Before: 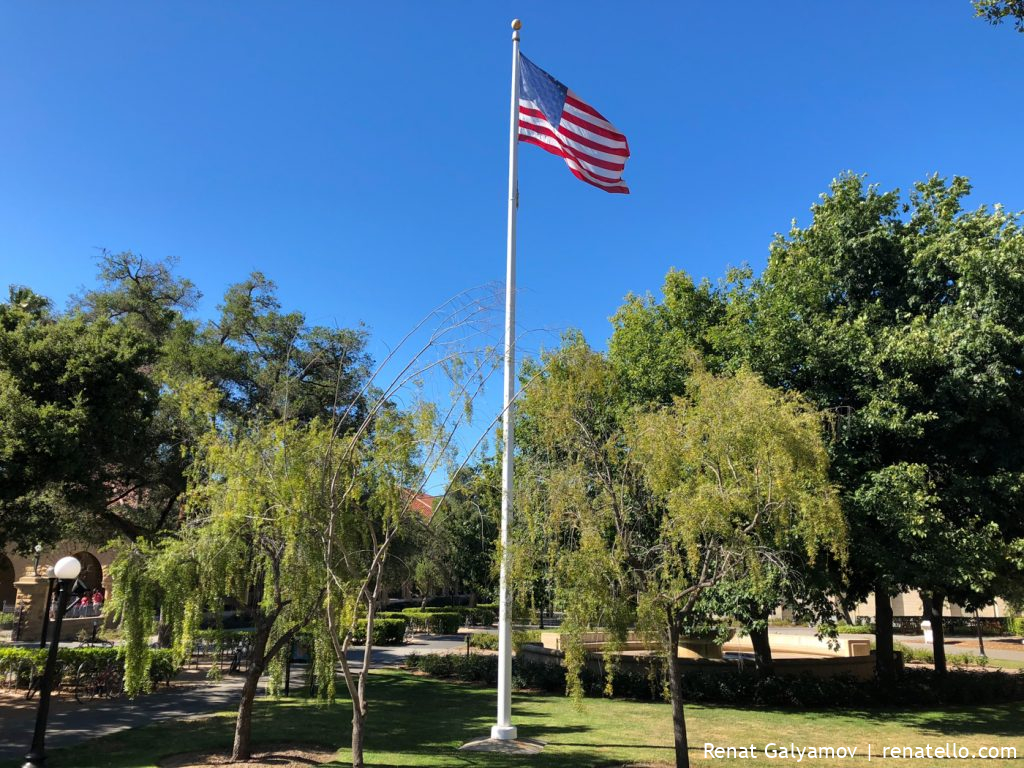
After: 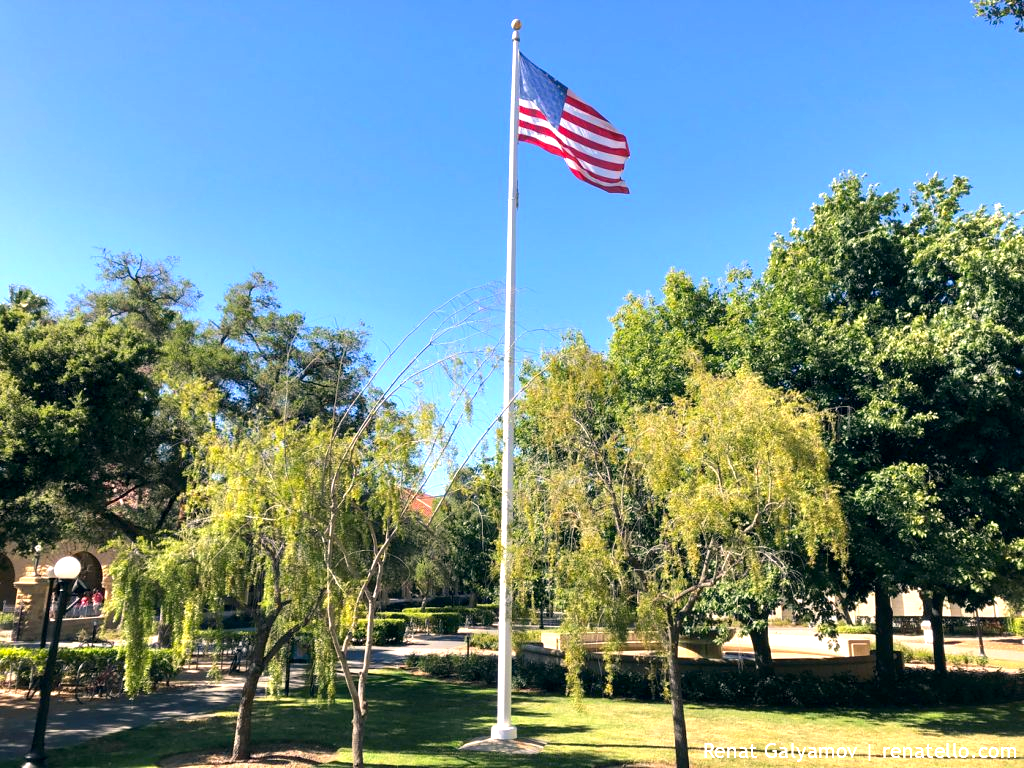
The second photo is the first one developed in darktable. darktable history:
color correction: highlights a* 5.4, highlights b* 5.27, shadows a* -4.82, shadows b* -5.05
exposure: black level correction 0.001, exposure 0.964 EV, compensate exposure bias true, compensate highlight preservation false
